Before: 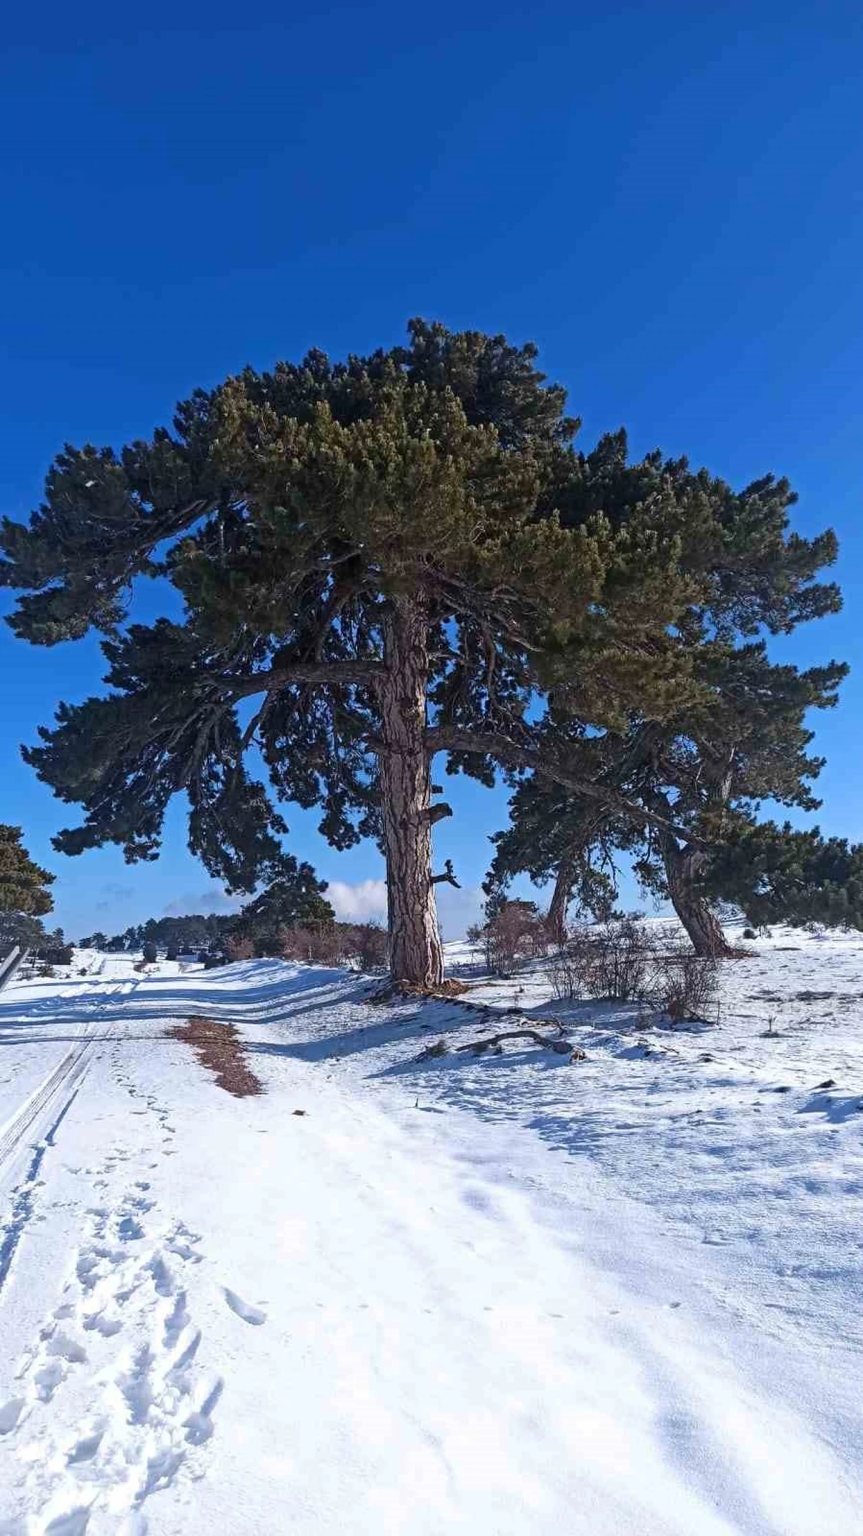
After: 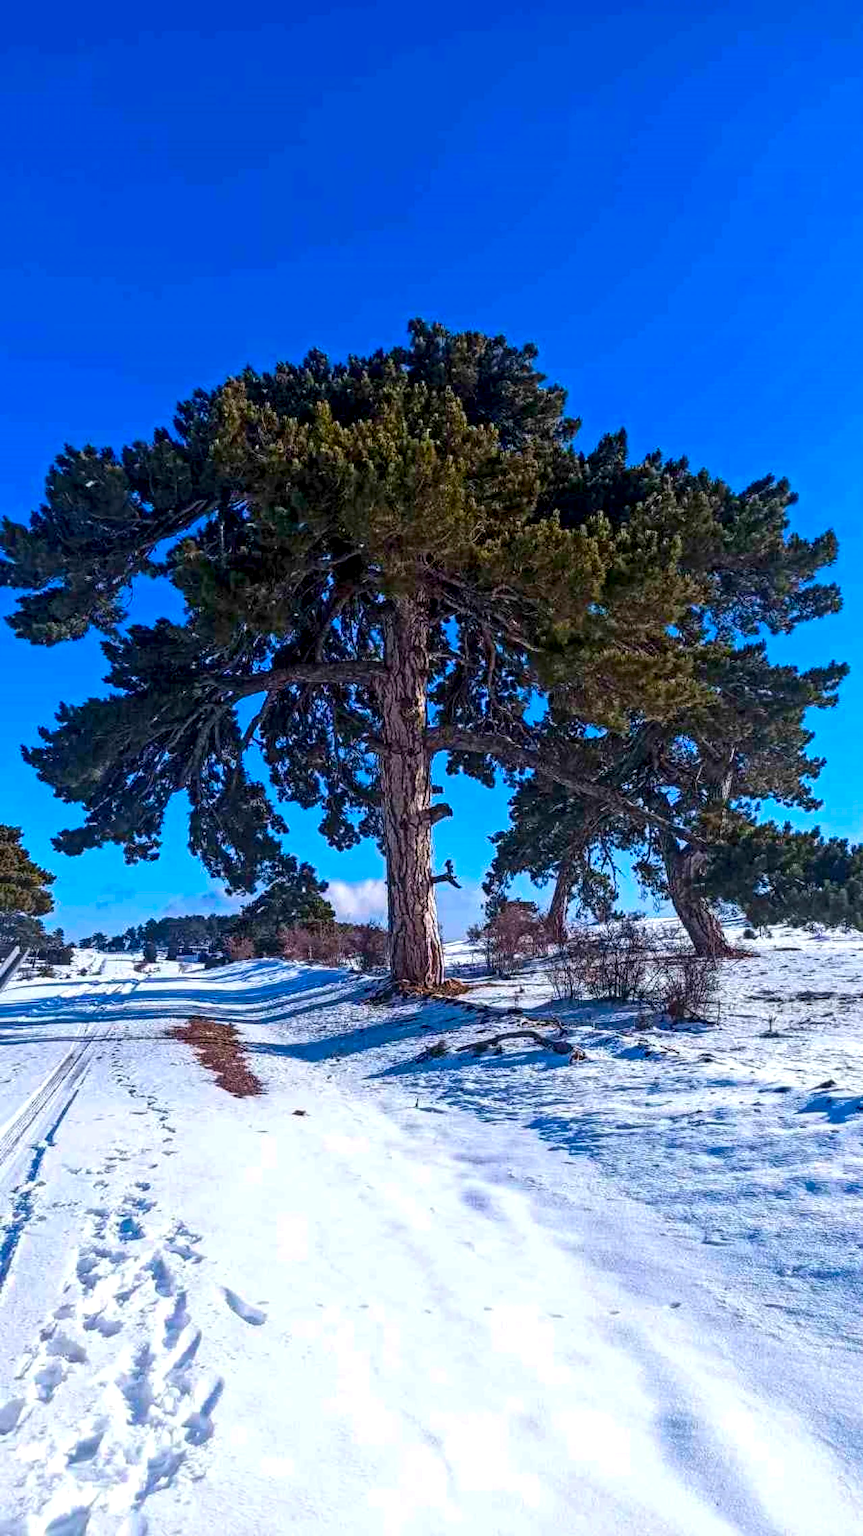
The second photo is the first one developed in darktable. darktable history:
color balance: output saturation 120%
color balance rgb: linear chroma grading › global chroma 13.3%, global vibrance 41.49%
local contrast: detail 150%
